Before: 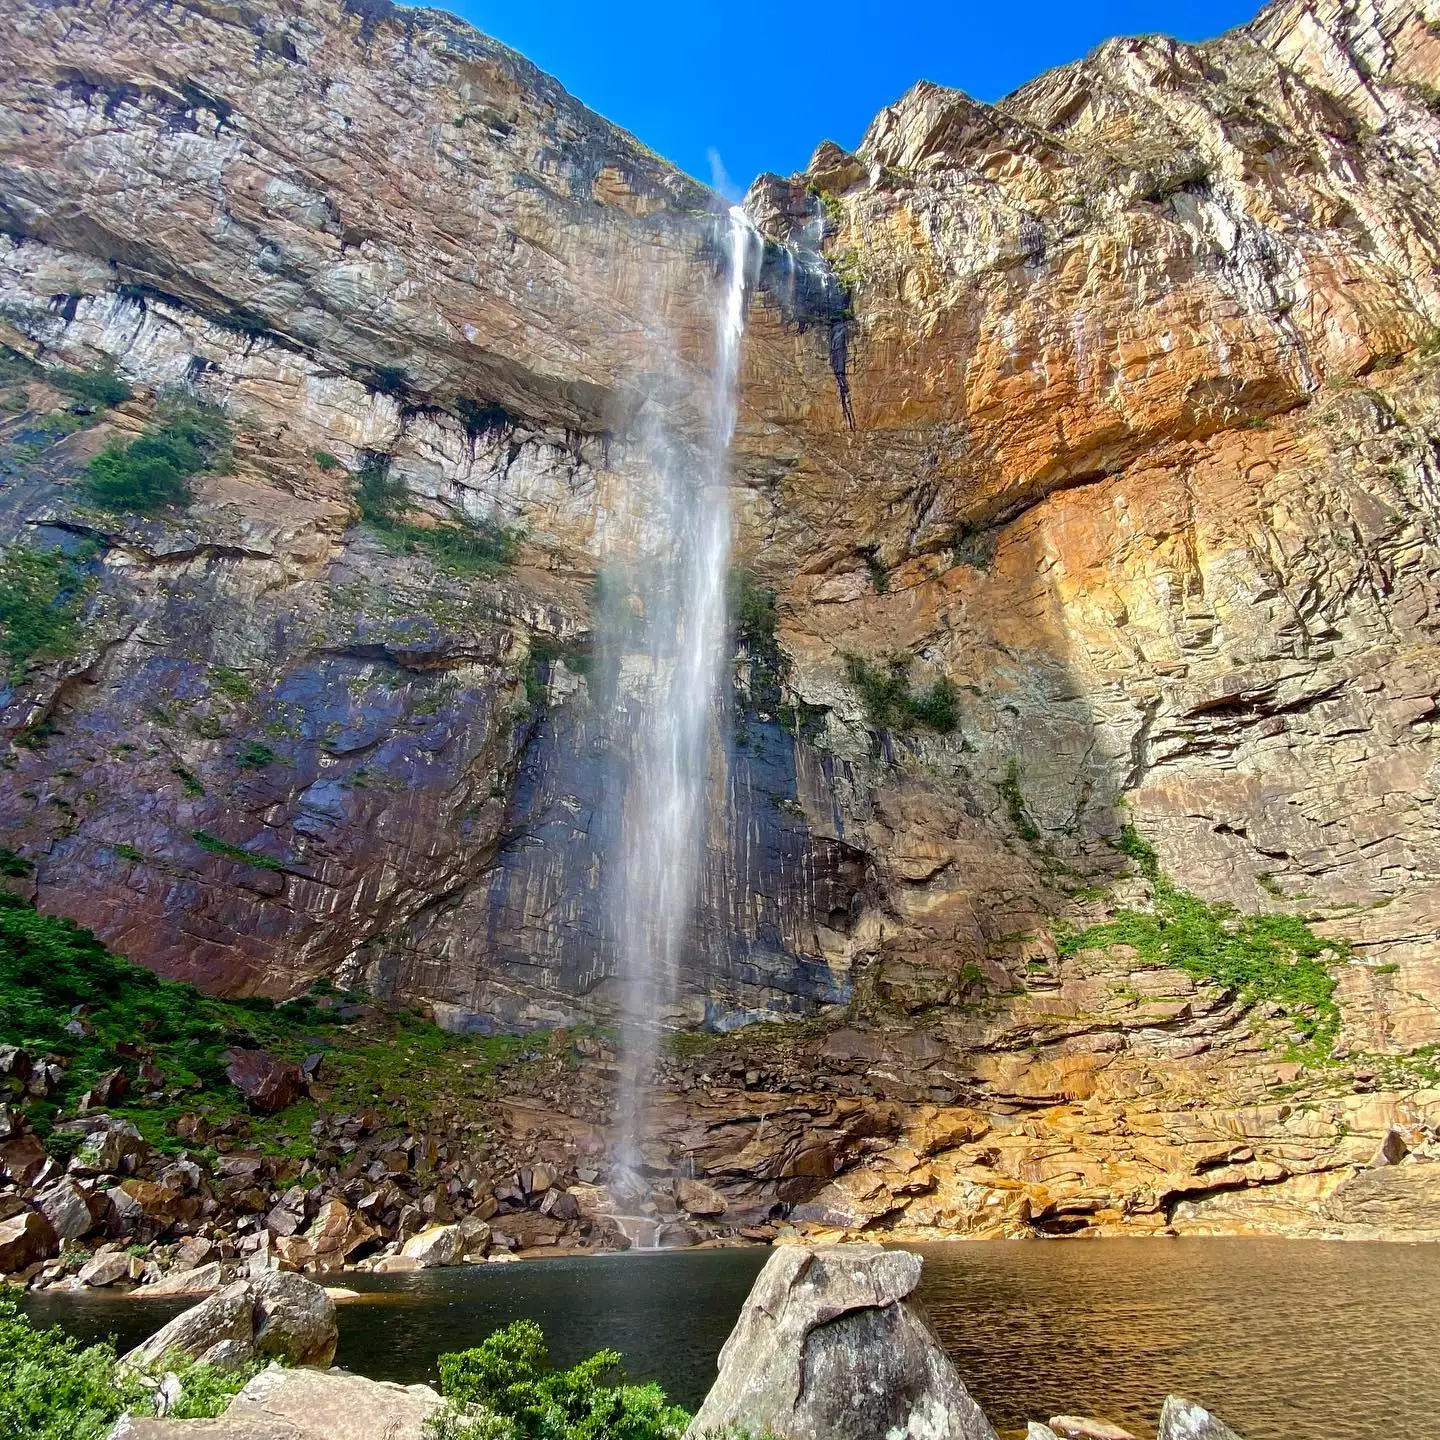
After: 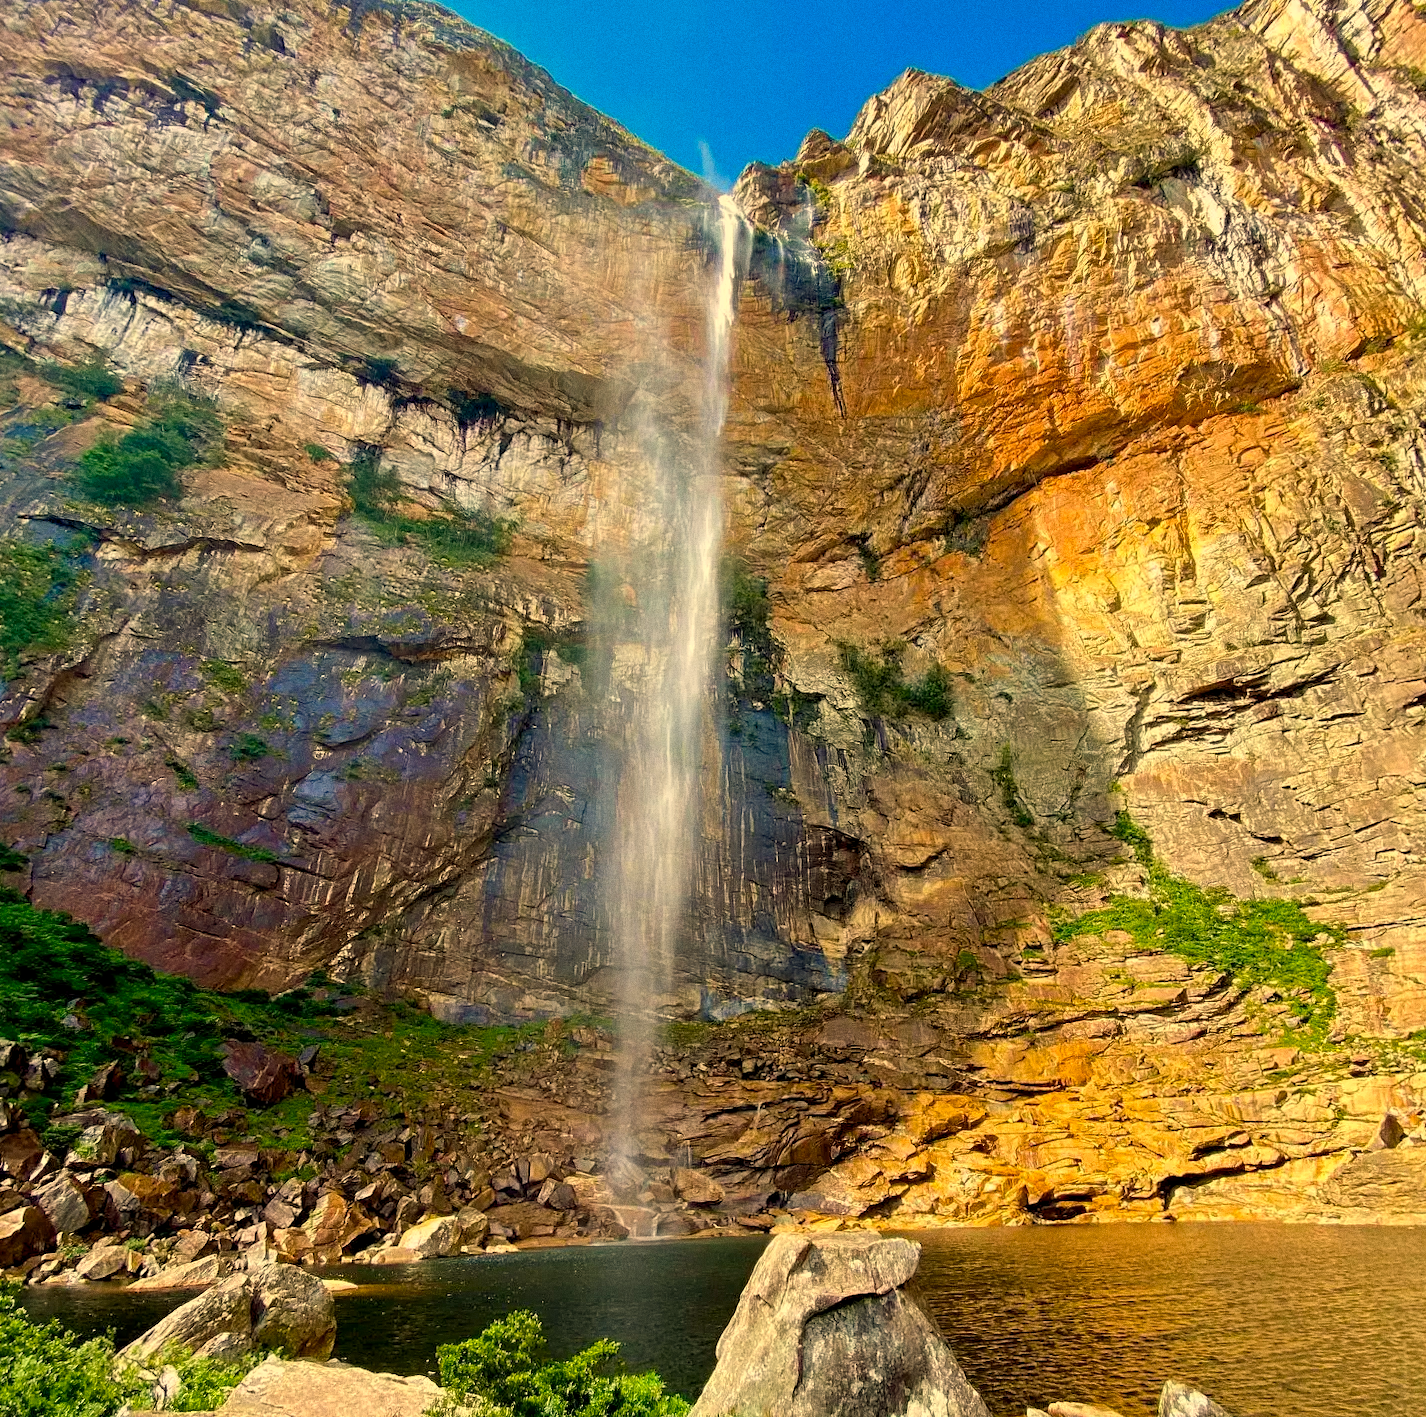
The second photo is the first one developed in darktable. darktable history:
rotate and perspective: rotation -0.45°, automatic cropping original format, crop left 0.008, crop right 0.992, crop top 0.012, crop bottom 0.988
color balance rgb: shadows lift › chroma 2%, shadows lift › hue 217.2°, power › chroma 0.25%, power › hue 60°, highlights gain › chroma 1.5%, highlights gain › hue 309.6°, global offset › luminance -0.25%, perceptual saturation grading › global saturation 15%, global vibrance 15%
grain: coarseness 0.09 ISO
white balance: red 1.08, blue 0.791
